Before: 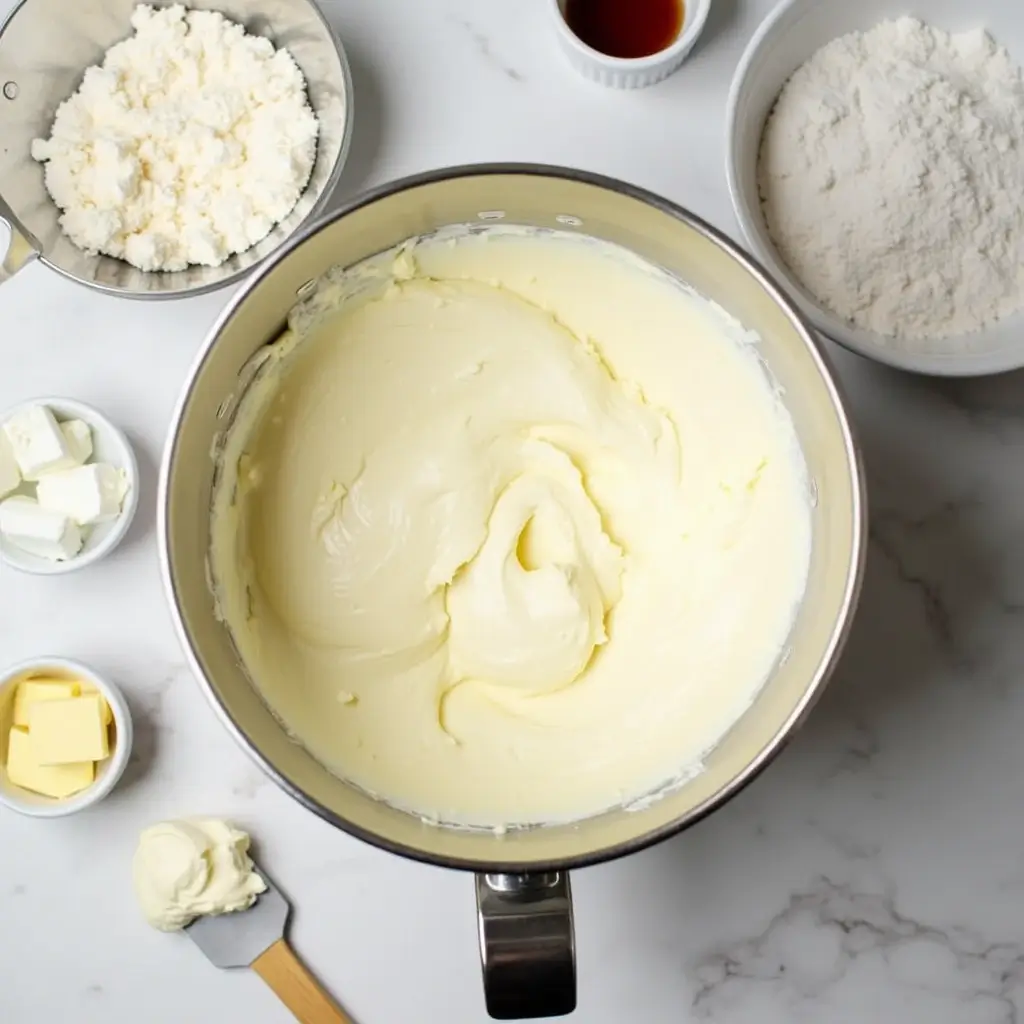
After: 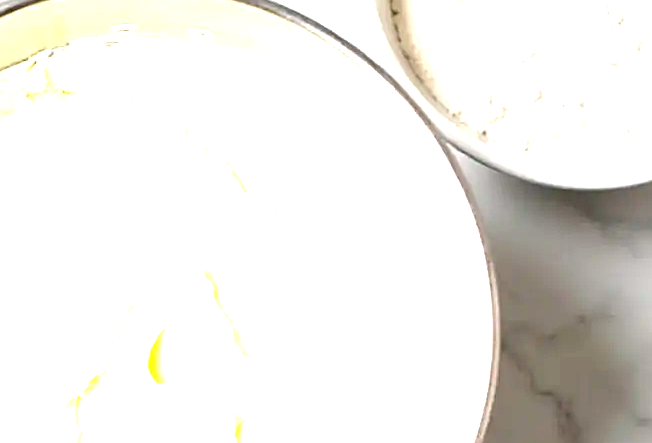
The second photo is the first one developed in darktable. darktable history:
sharpen: on, module defaults
crop: left 36.005%, top 18.293%, right 0.31%, bottom 38.444%
exposure: exposure 2.04 EV, compensate highlight preservation false
